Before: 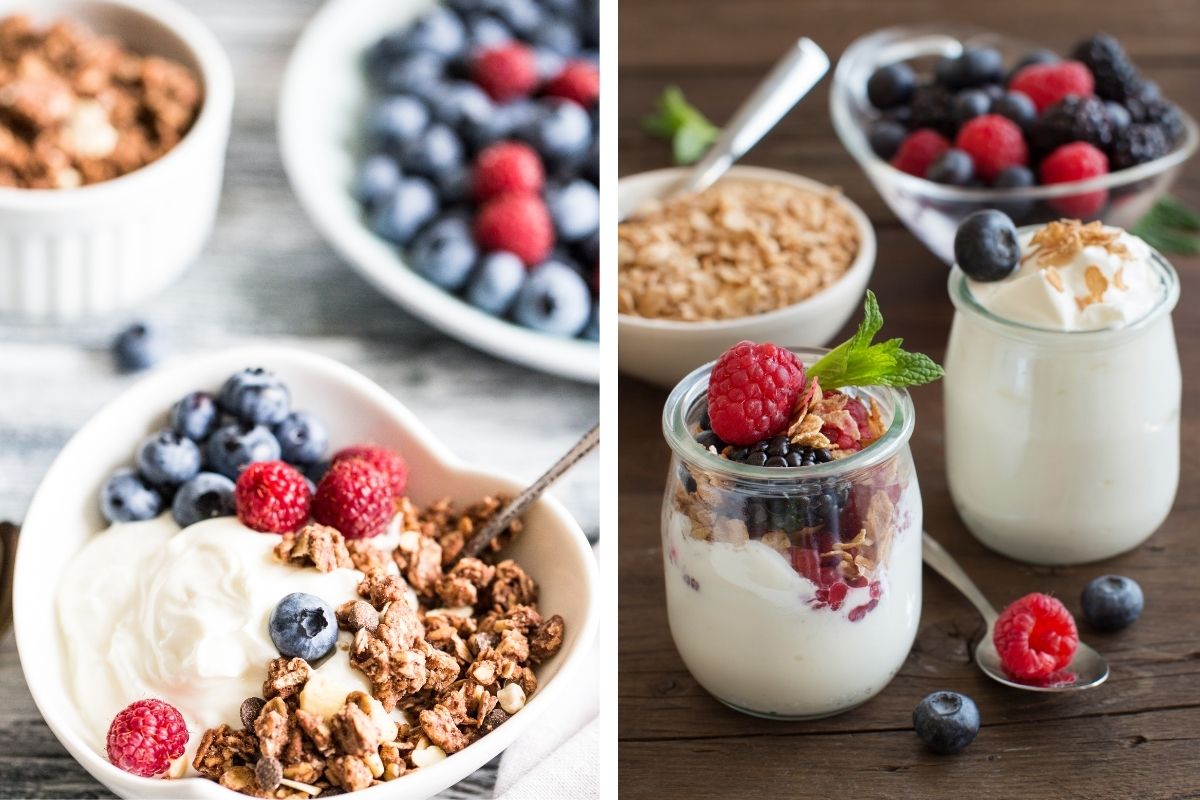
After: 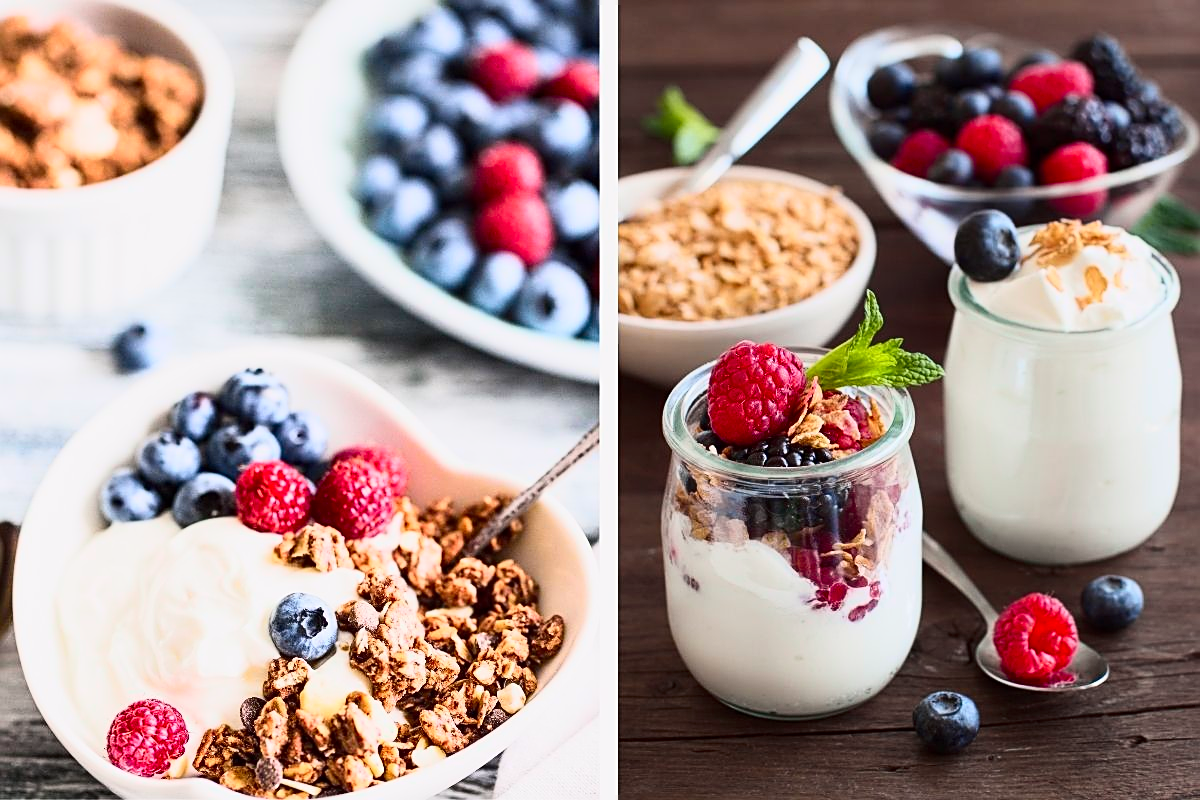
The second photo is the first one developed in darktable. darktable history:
tone curve: curves: ch0 [(0, 0.001) (0.139, 0.096) (0.311, 0.278) (0.495, 0.531) (0.718, 0.816) (0.841, 0.909) (1, 0.967)]; ch1 [(0, 0) (0.272, 0.249) (0.388, 0.385) (0.469, 0.456) (0.495, 0.497) (0.538, 0.554) (0.578, 0.605) (0.707, 0.778) (1, 1)]; ch2 [(0, 0) (0.125, 0.089) (0.353, 0.329) (0.443, 0.408) (0.502, 0.499) (0.557, 0.542) (0.608, 0.635) (1, 1)], color space Lab, independent channels, preserve colors none
sharpen: amount 0.6
